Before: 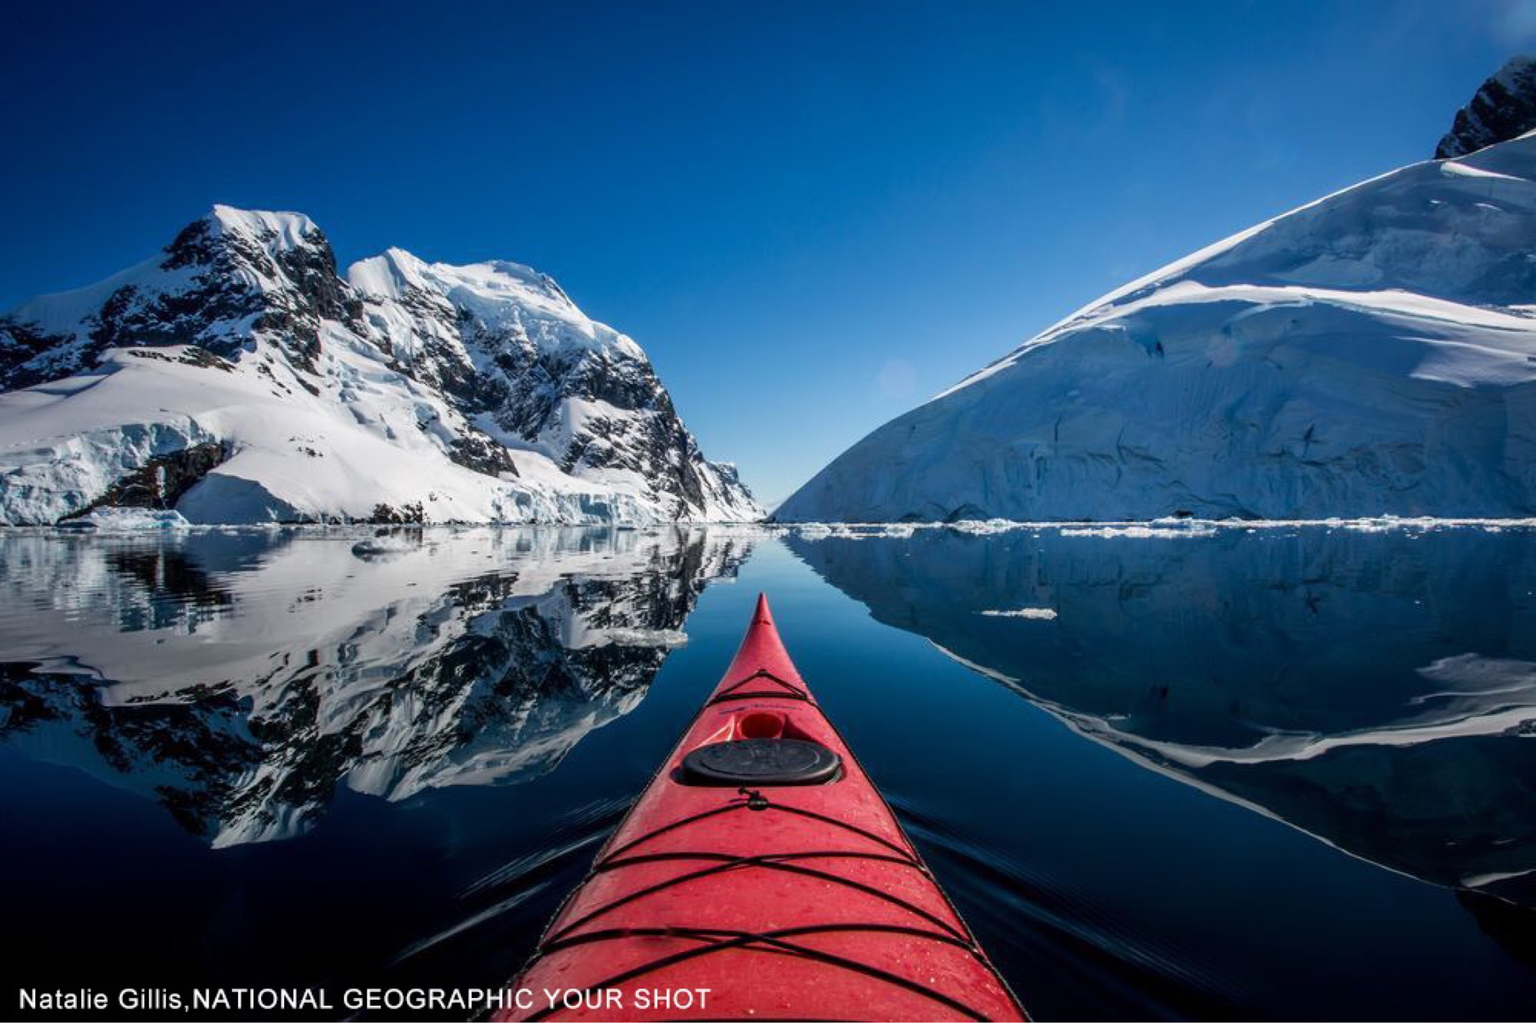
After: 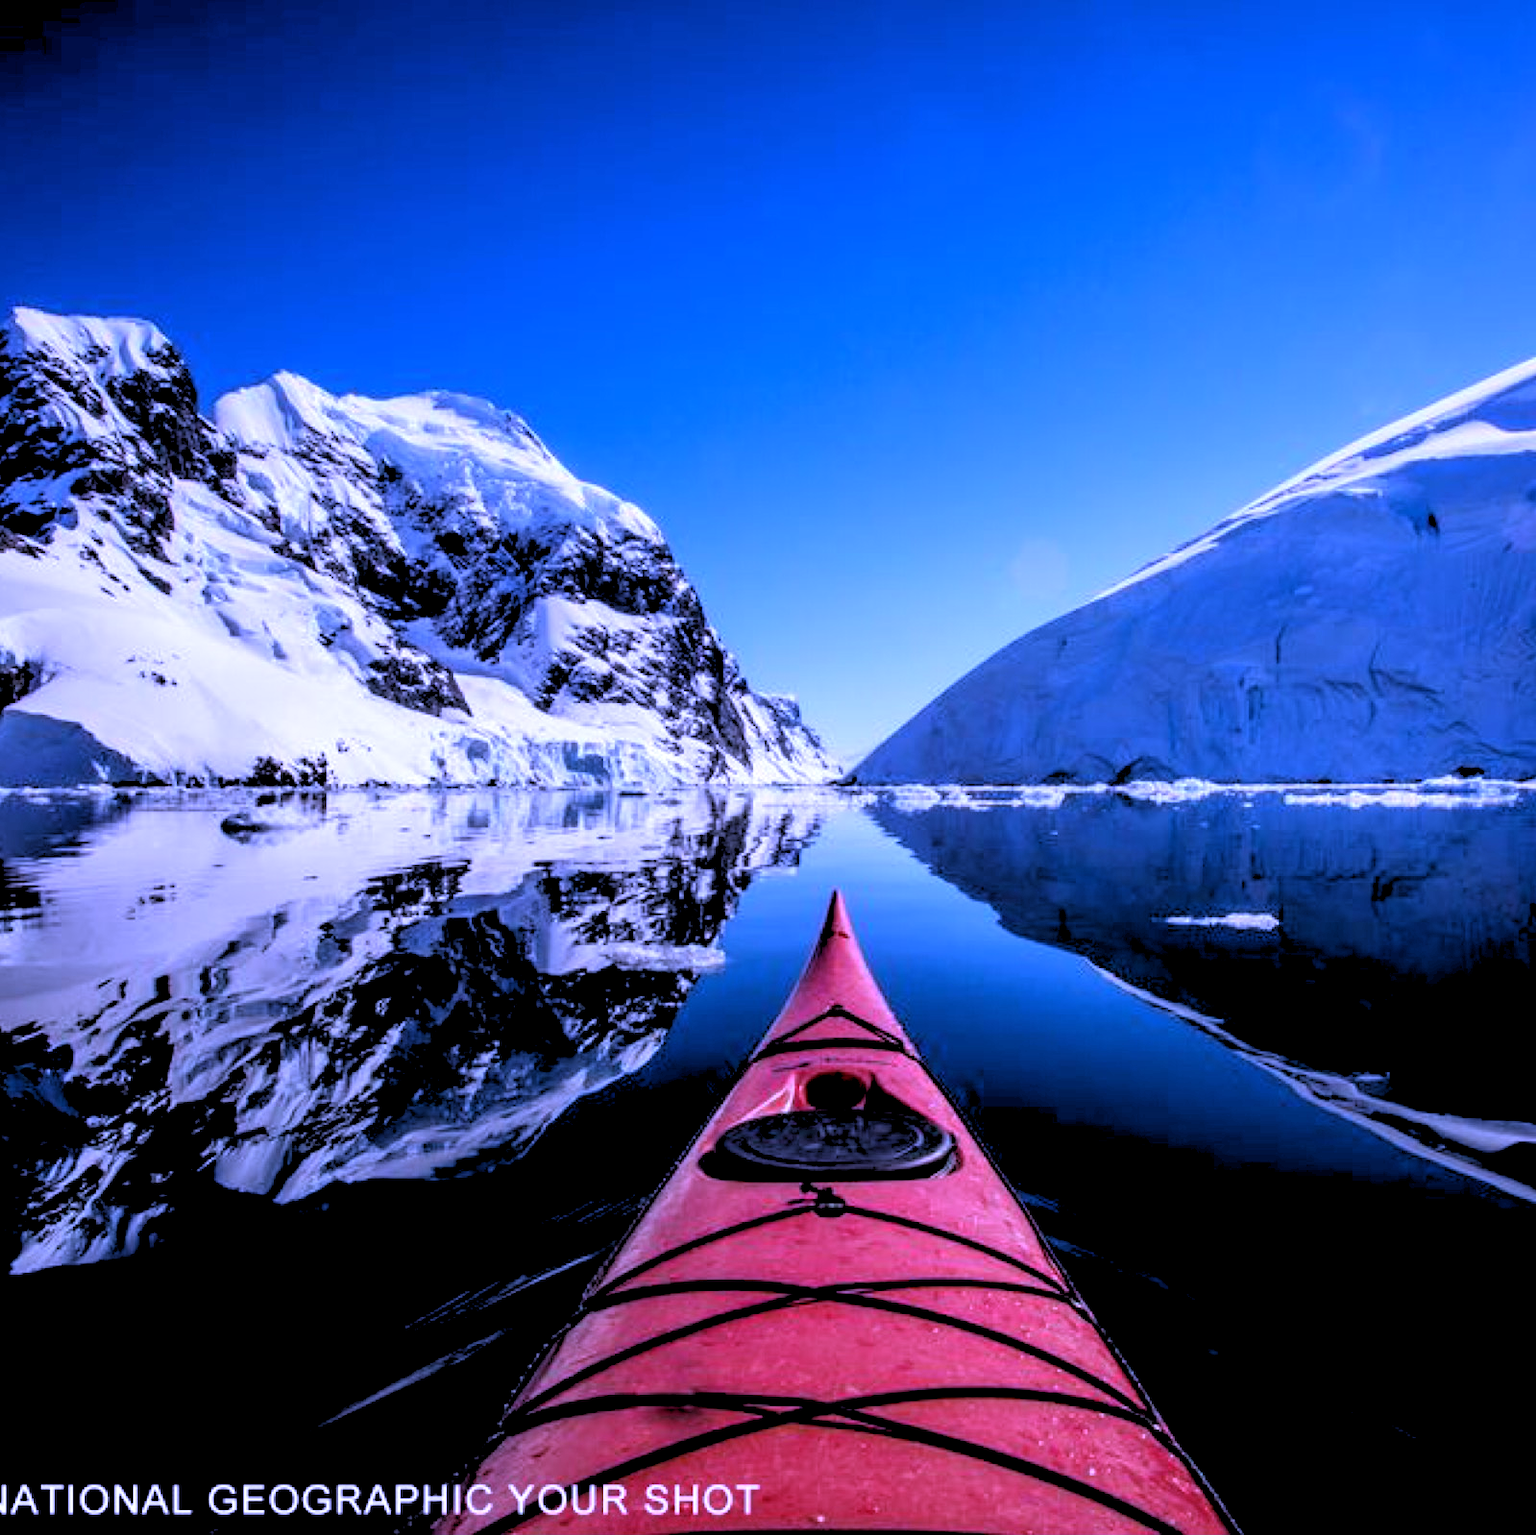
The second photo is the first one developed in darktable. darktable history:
crop and rotate: left 13.342%, right 19.991%
rgb levels: levels [[0.029, 0.461, 0.922], [0, 0.5, 1], [0, 0.5, 1]]
white balance: red 0.98, blue 1.61
